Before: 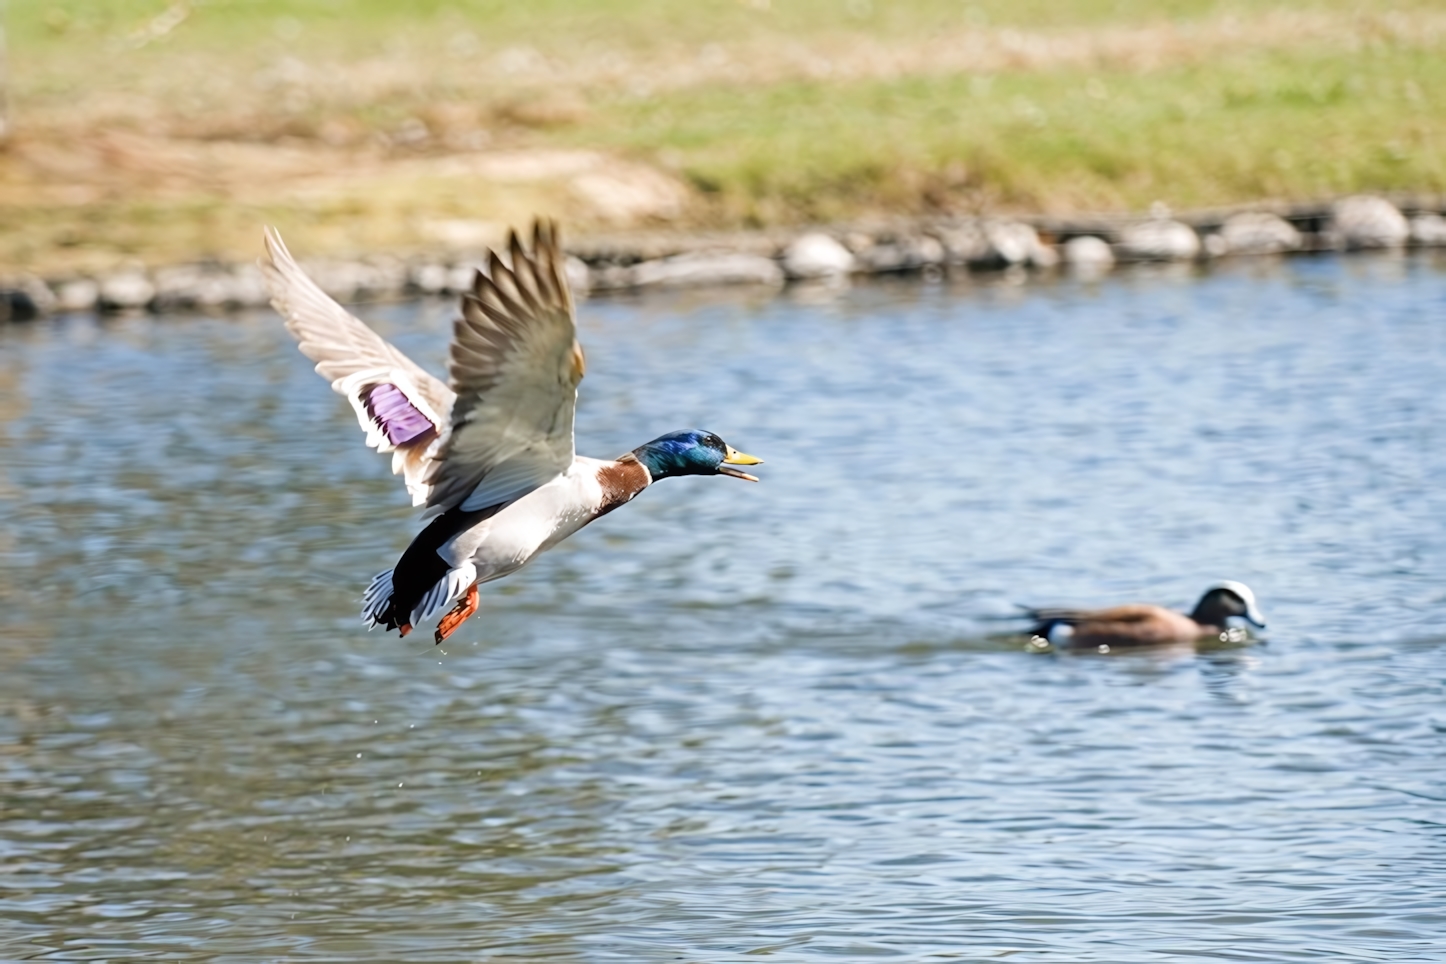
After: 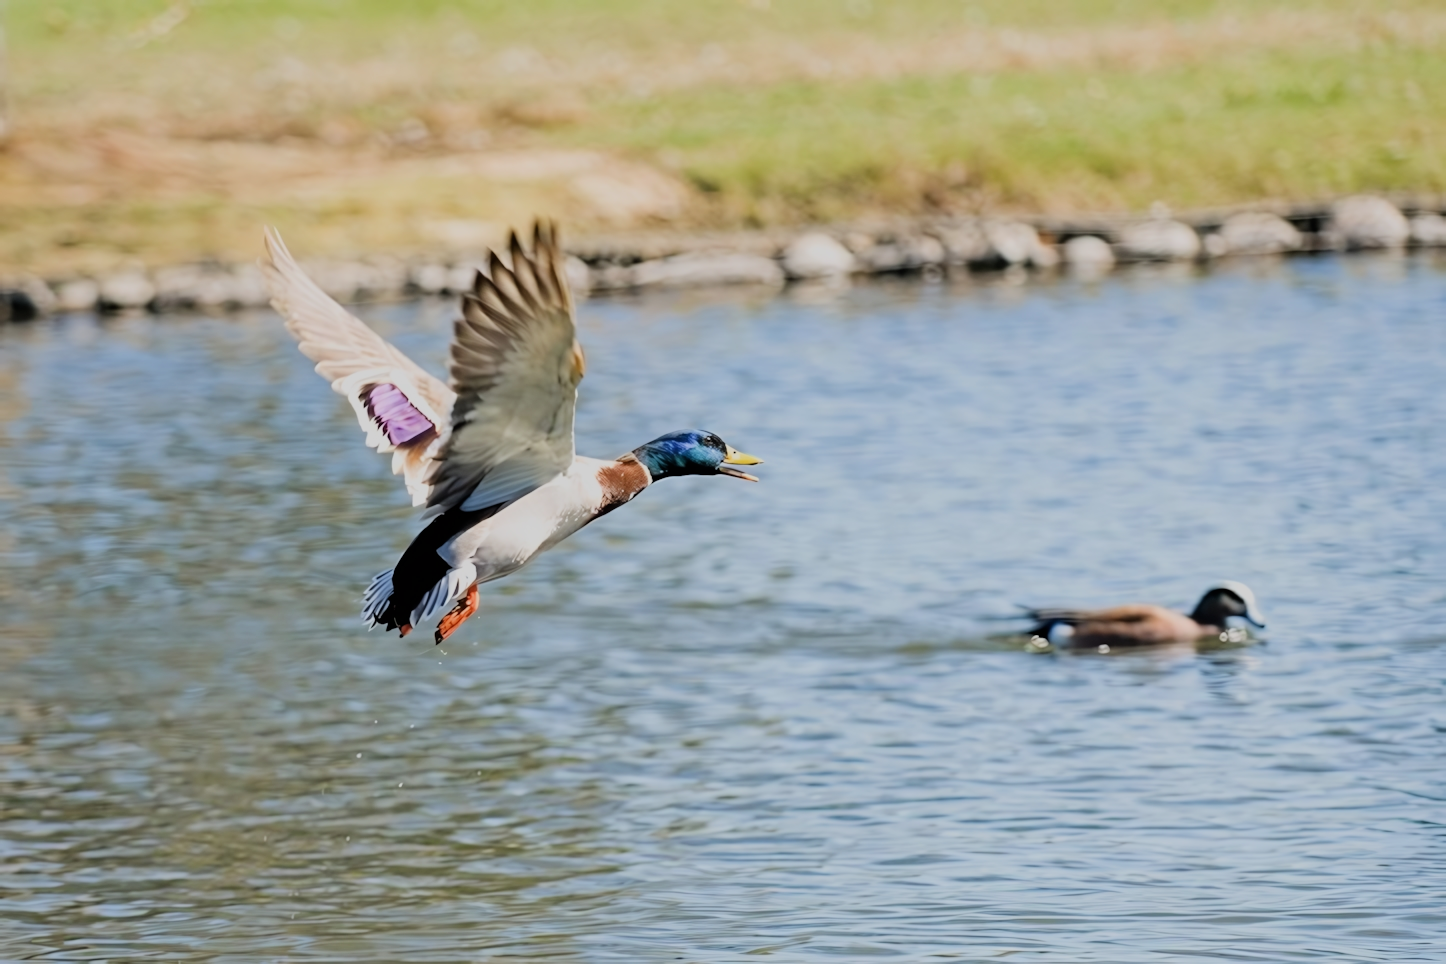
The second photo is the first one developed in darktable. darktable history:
filmic rgb: black relative exposure -8.51 EV, white relative exposure 5.52 EV, hardness 3.39, contrast 1.02, color science v6 (2022)
